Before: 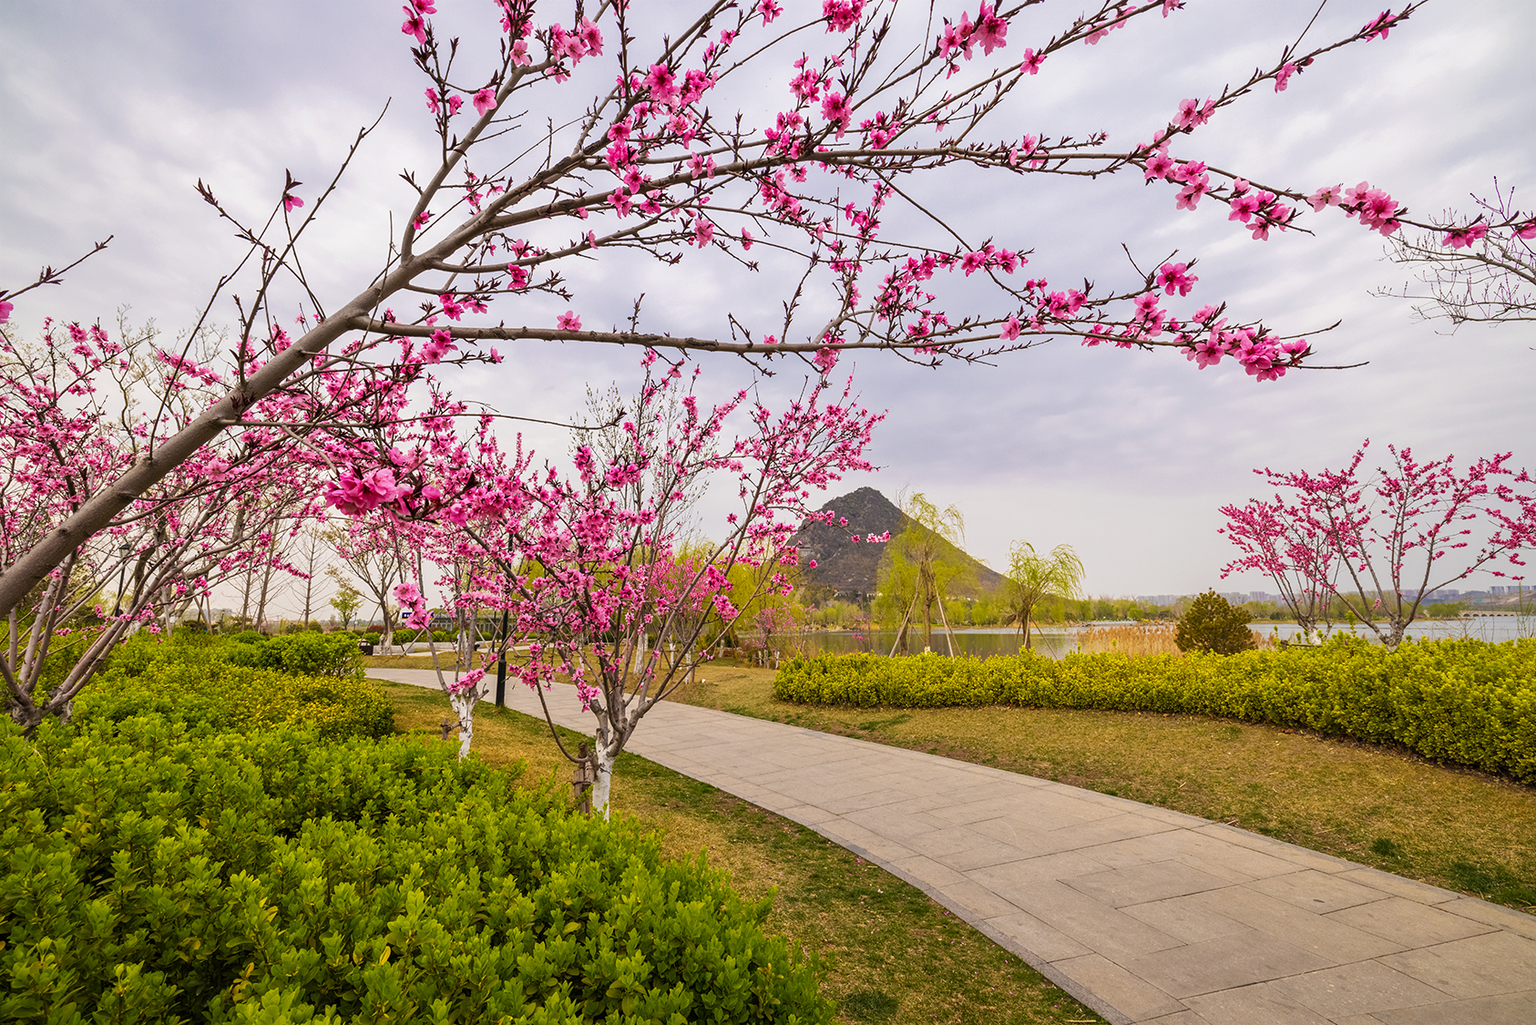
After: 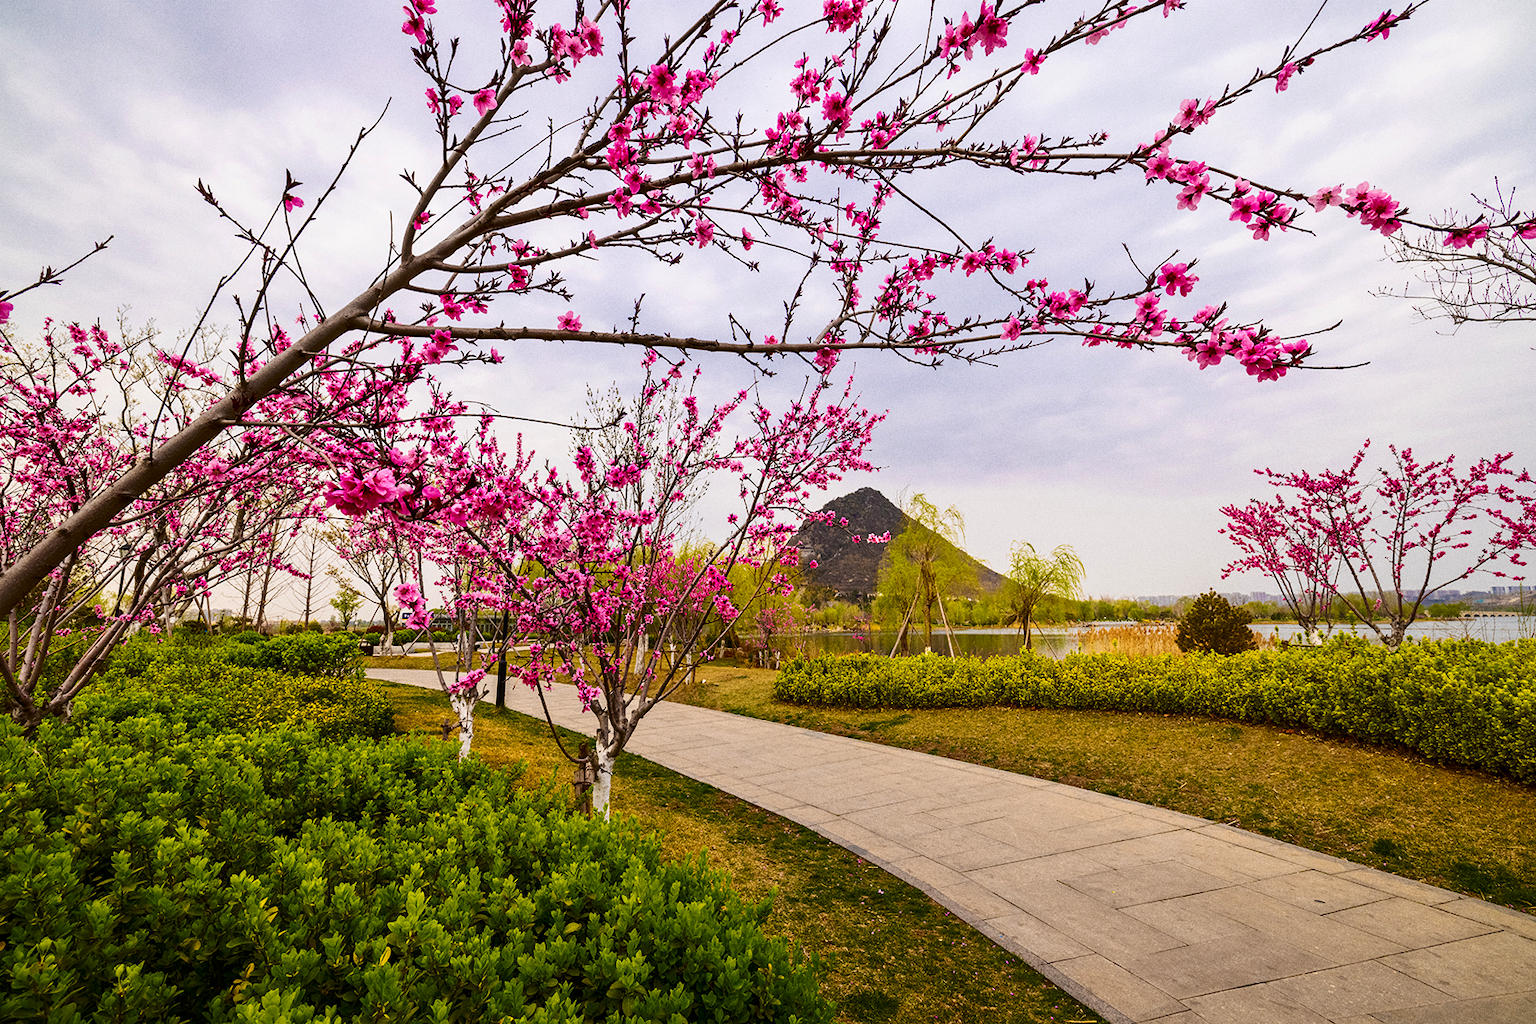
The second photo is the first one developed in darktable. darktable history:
contrast brightness saturation: contrast 0.21, brightness -0.11, saturation 0.21
grain: coarseness 3.21 ISO
